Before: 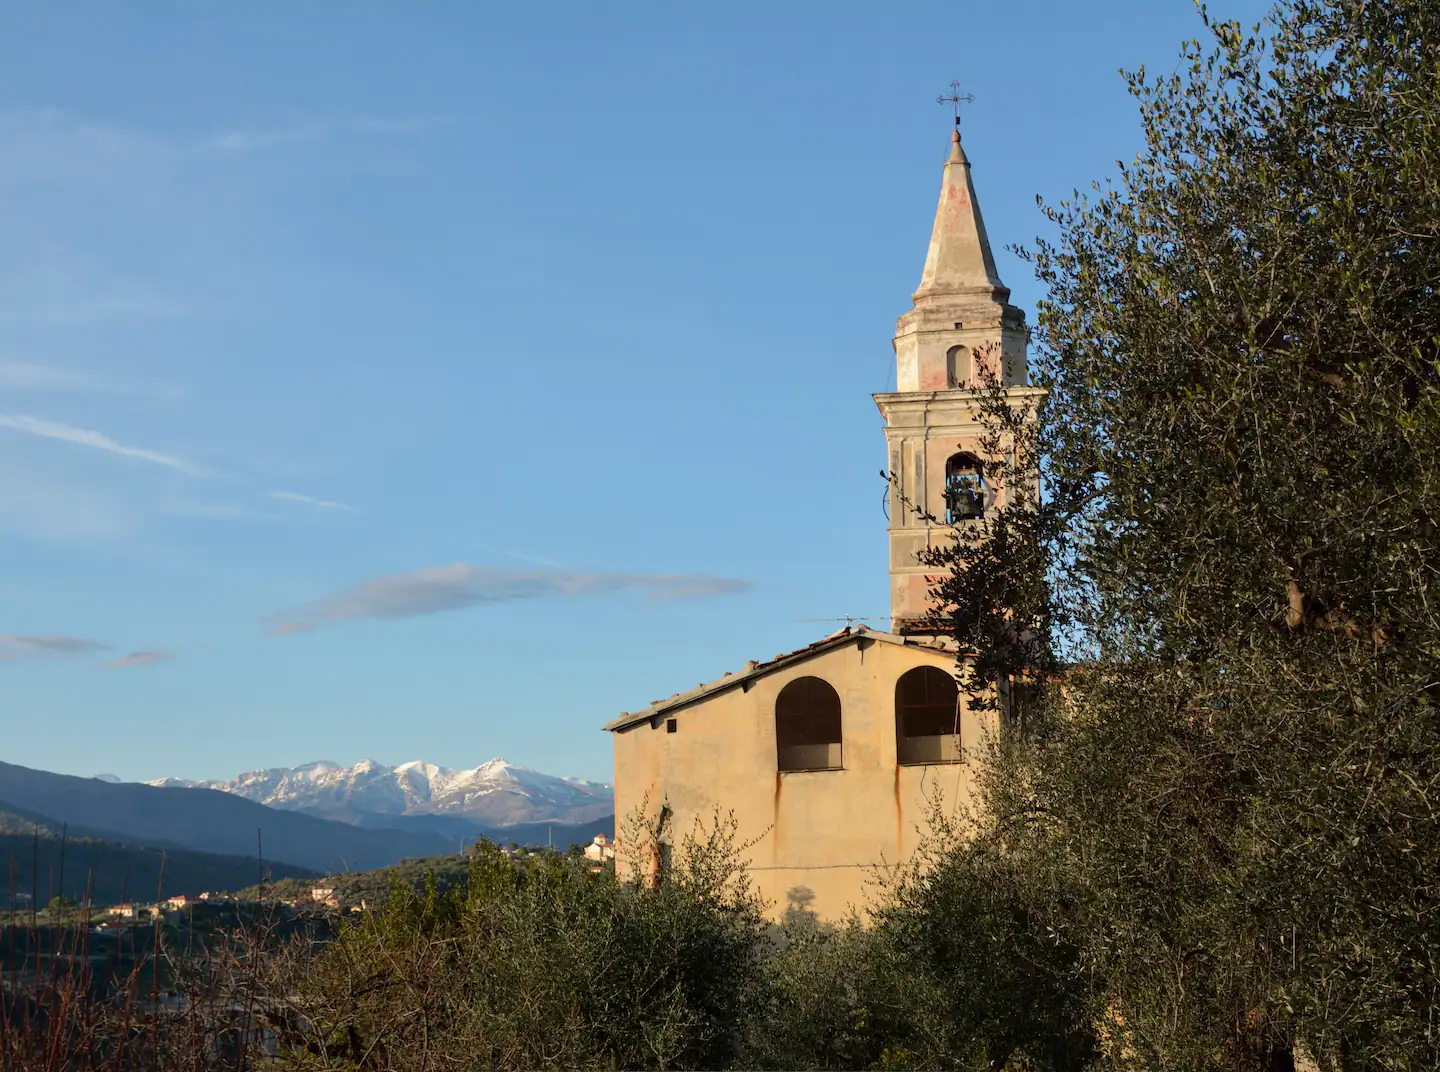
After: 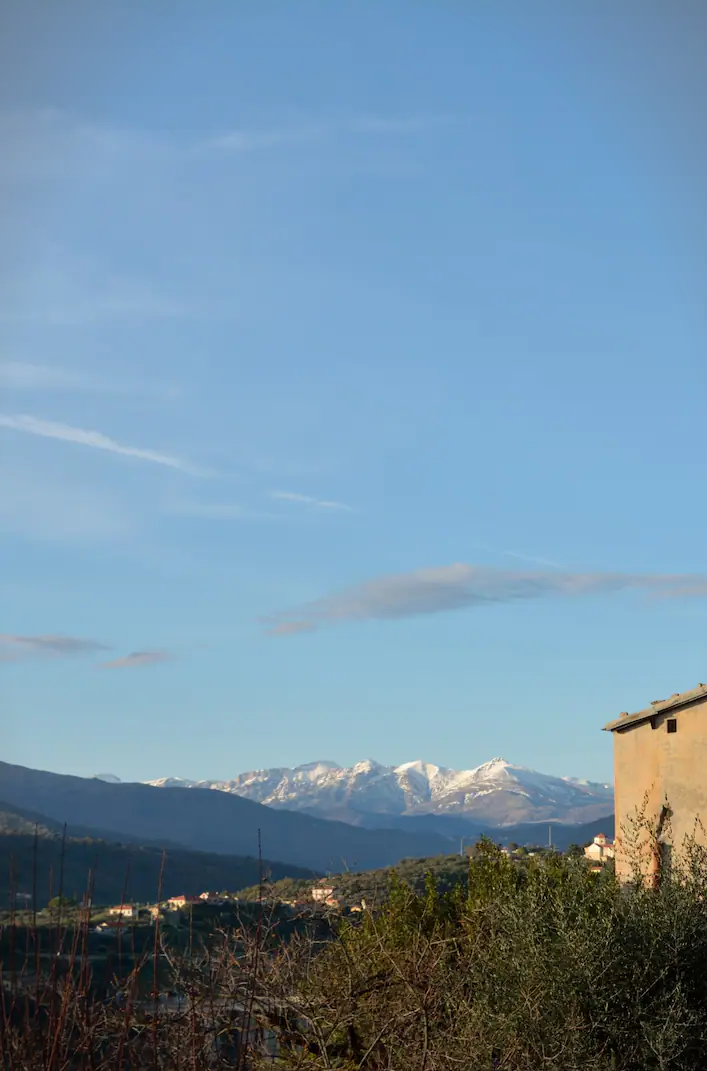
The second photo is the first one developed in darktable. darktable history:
crop and rotate: left 0%, top 0%, right 50.845%
vignetting: fall-off start 100%, fall-off radius 64.94%, automatic ratio true, unbound false
